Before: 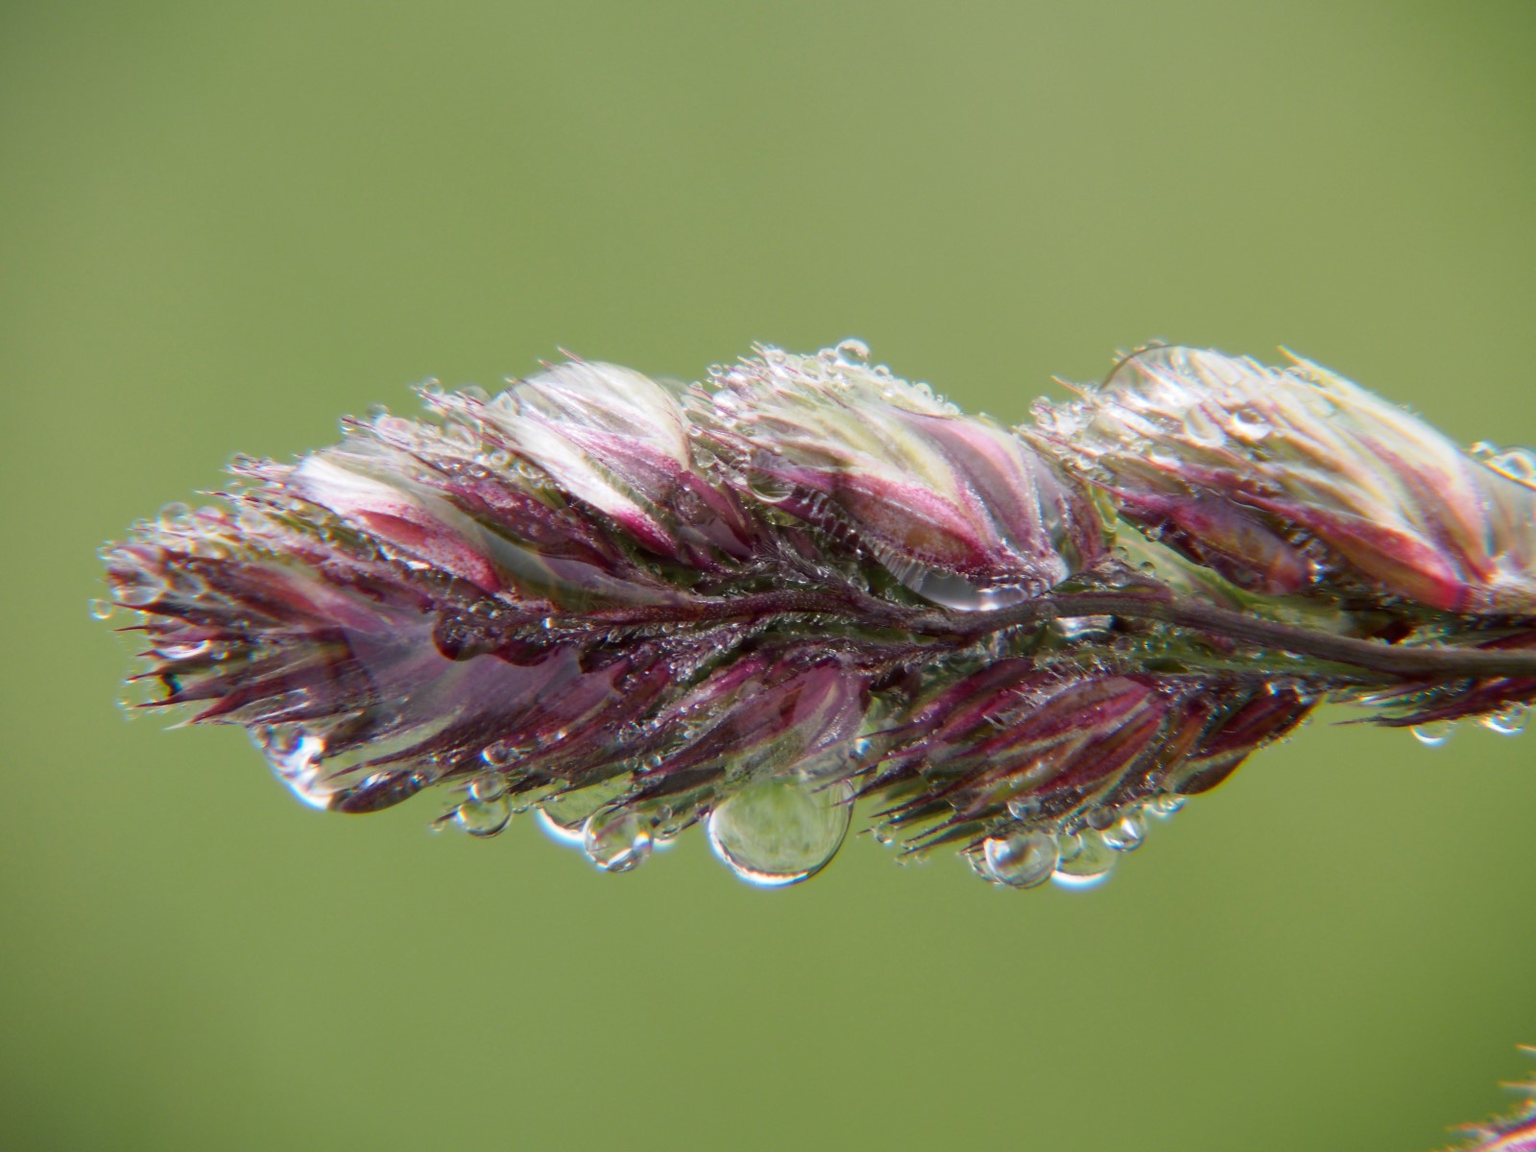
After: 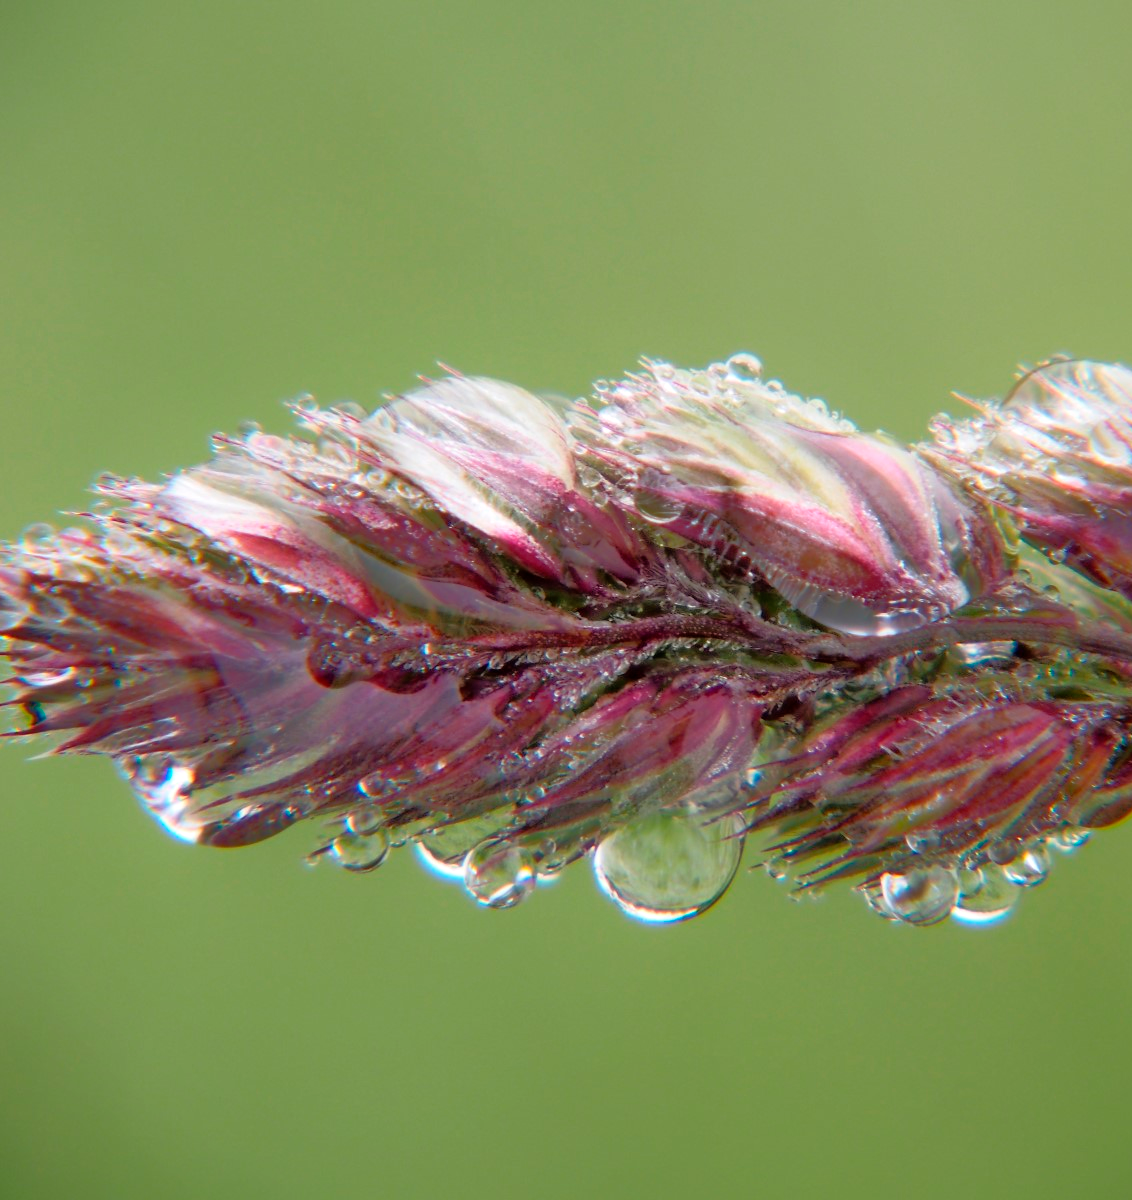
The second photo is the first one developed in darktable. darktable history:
tone equalizer: -8 EV -0.528 EV, -7 EV -0.319 EV, -6 EV -0.083 EV, -5 EV 0.413 EV, -4 EV 0.985 EV, -3 EV 0.791 EV, -2 EV -0.01 EV, -1 EV 0.14 EV, +0 EV -0.012 EV, smoothing 1
crop and rotate: left 9.061%, right 20.142%
